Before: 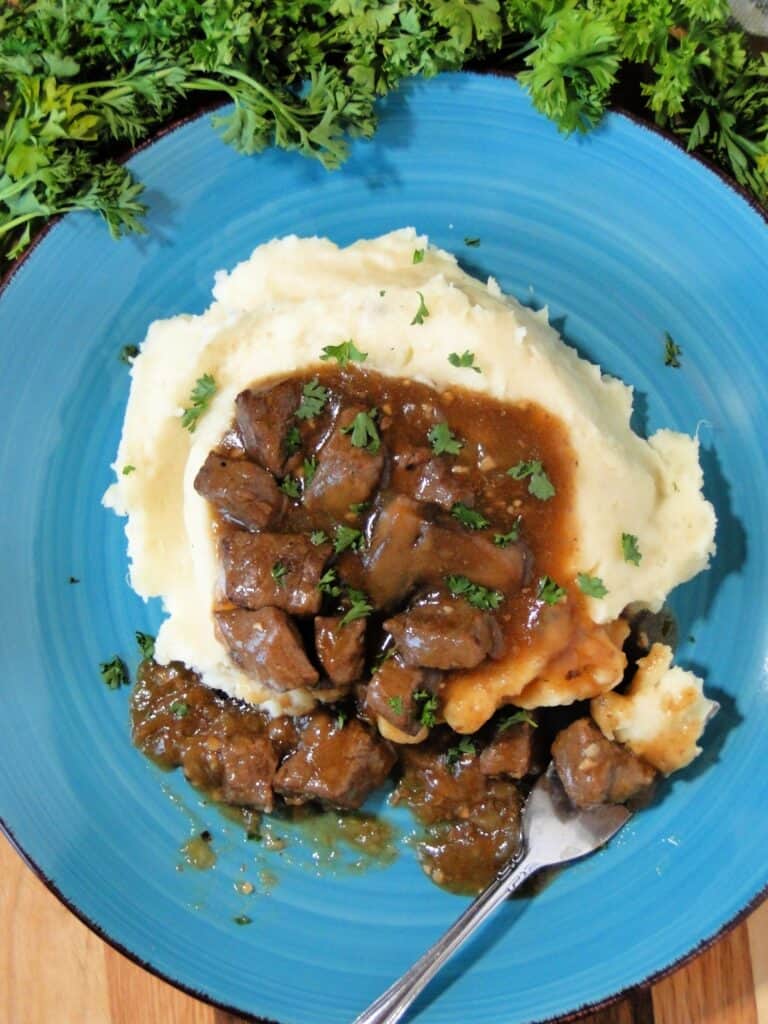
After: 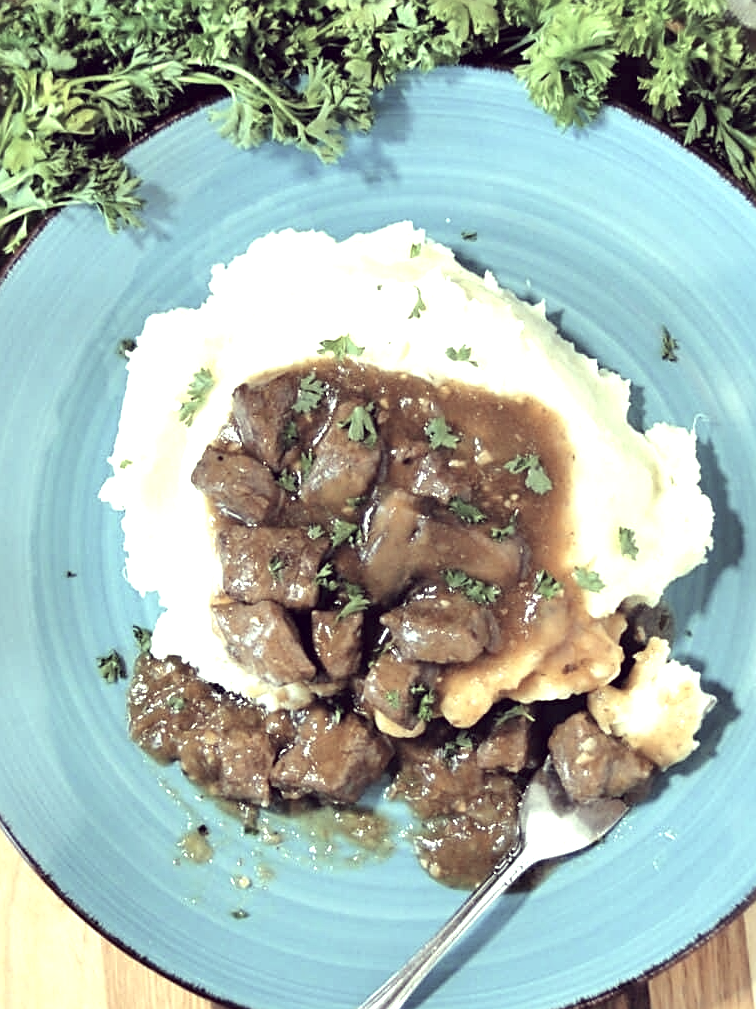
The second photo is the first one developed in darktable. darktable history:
crop: left 0.447%, top 0.658%, right 0.205%, bottom 0.711%
local contrast: mode bilateral grid, contrast 19, coarseness 50, detail 102%, midtone range 0.2
exposure: black level correction 0, exposure 1.096 EV, compensate highlight preservation false
color correction: highlights a* -20.75, highlights b* 20.22, shadows a* 19.85, shadows b* -21.07, saturation 0.434
sharpen: on, module defaults
